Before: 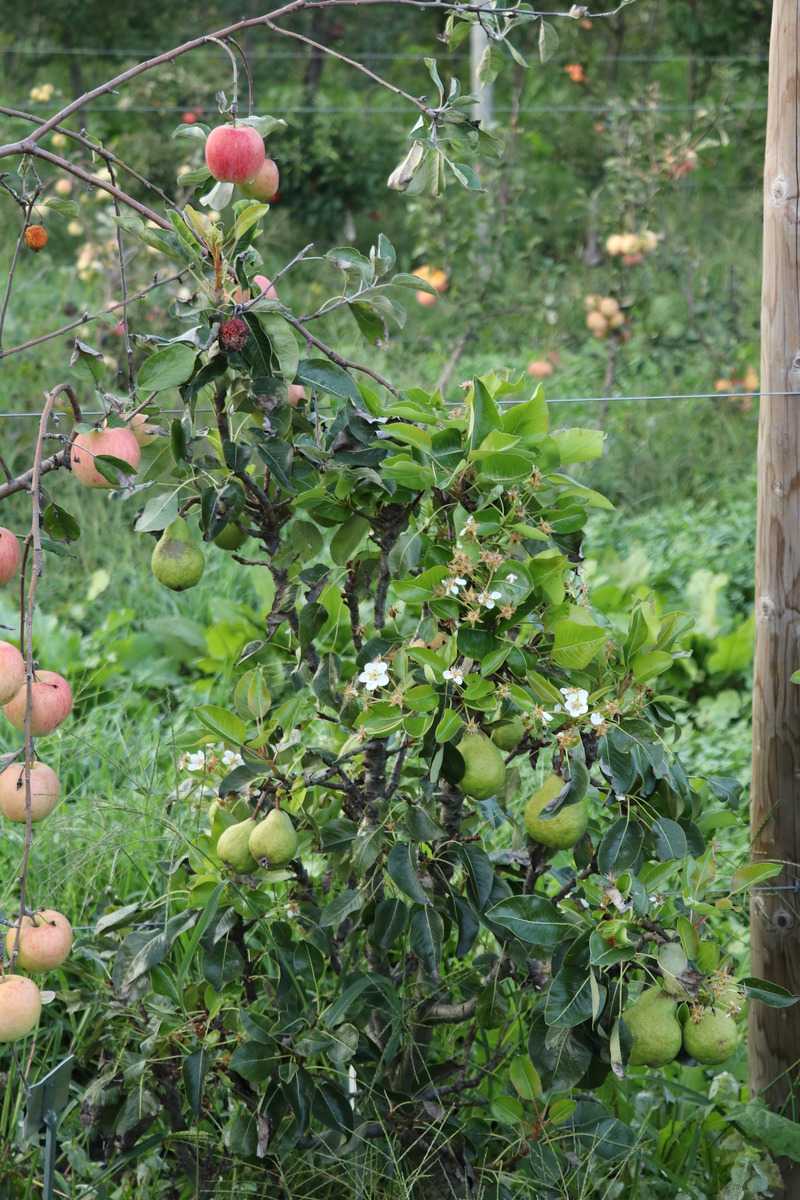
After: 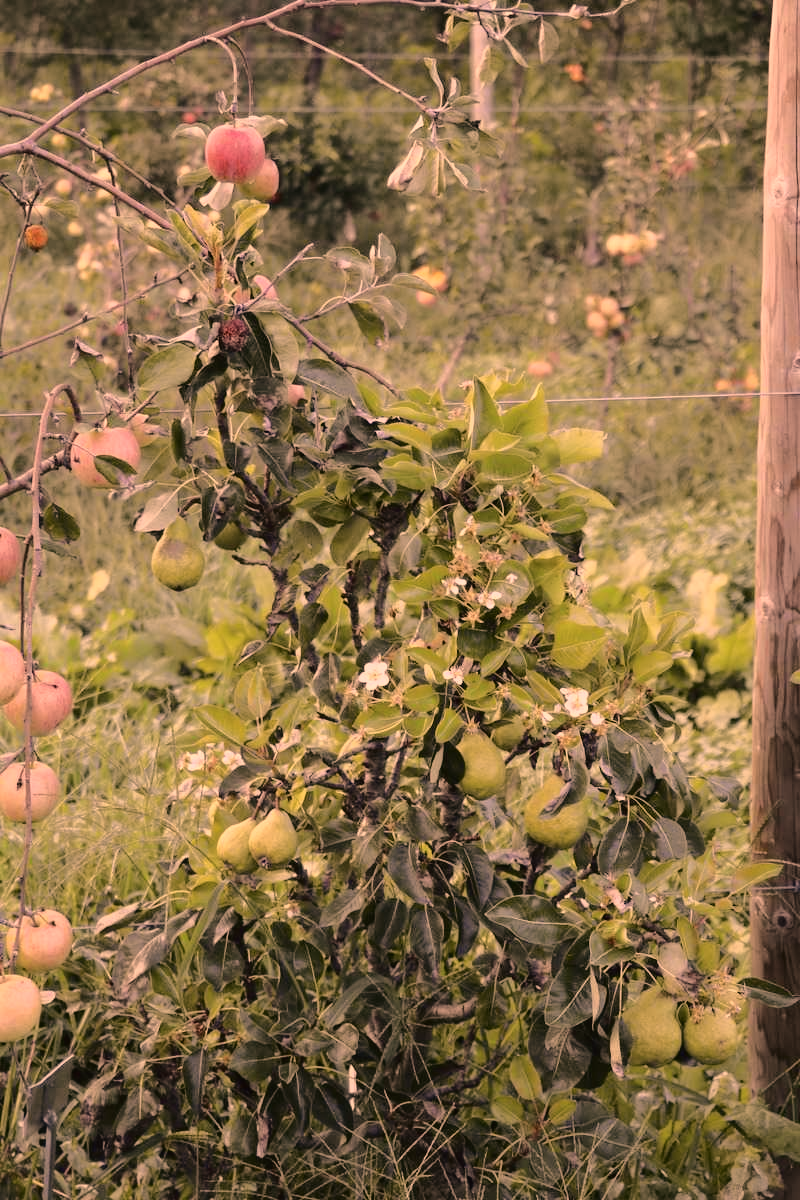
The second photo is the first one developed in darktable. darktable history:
tone curve: curves: ch0 [(0.003, 0.015) (0.104, 0.07) (0.236, 0.218) (0.401, 0.443) (0.495, 0.55) (0.65, 0.68) (0.832, 0.858) (1, 0.977)]; ch1 [(0, 0) (0.161, 0.092) (0.35, 0.33) (0.379, 0.401) (0.45, 0.466) (0.489, 0.499) (0.55, 0.56) (0.621, 0.615) (0.718, 0.734) (1, 1)]; ch2 [(0, 0) (0.369, 0.427) (0.44, 0.434) (0.502, 0.501) (0.557, 0.55) (0.586, 0.59) (1, 1)], color space Lab, independent channels, preserve colors none
color correction: highlights a* 40, highlights b* 40, saturation 0.69
